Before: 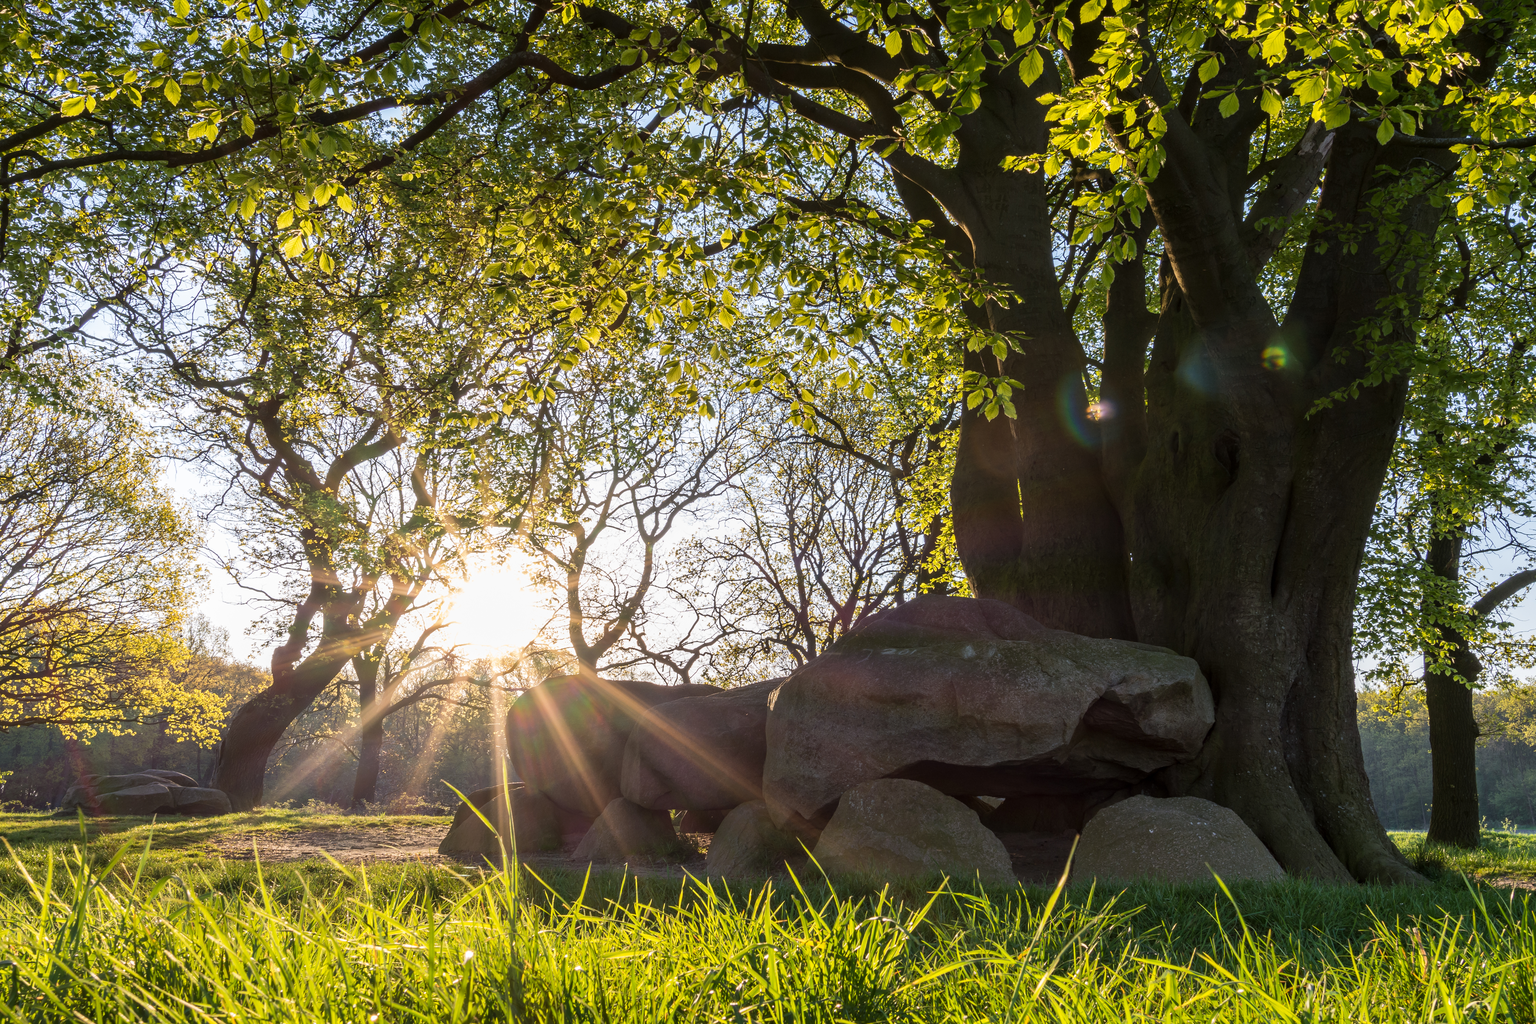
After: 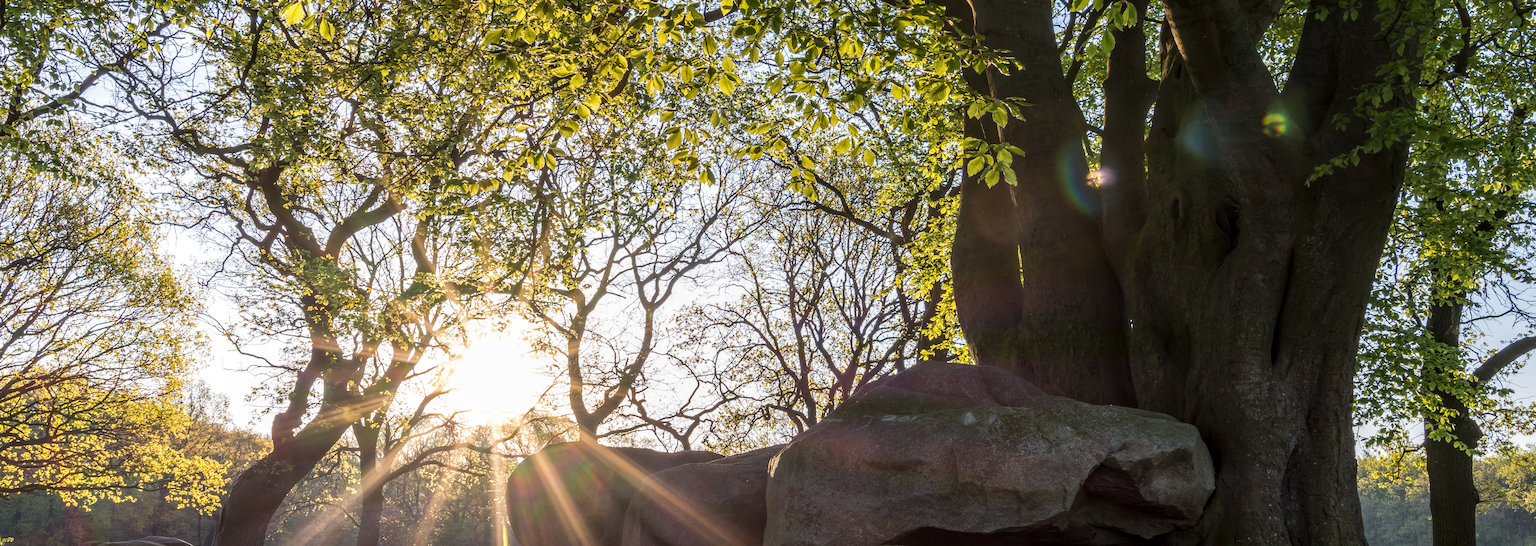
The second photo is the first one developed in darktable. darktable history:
crop and rotate: top 22.844%, bottom 23.813%
local contrast: on, module defaults
